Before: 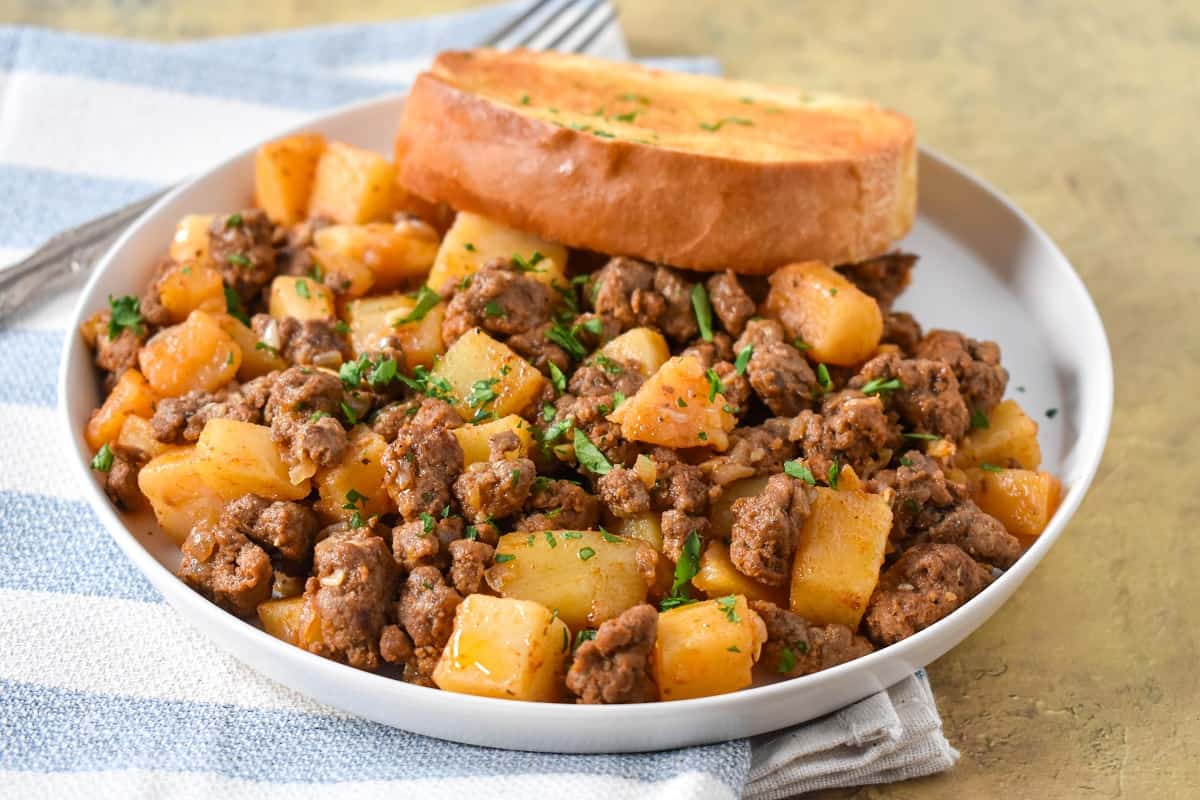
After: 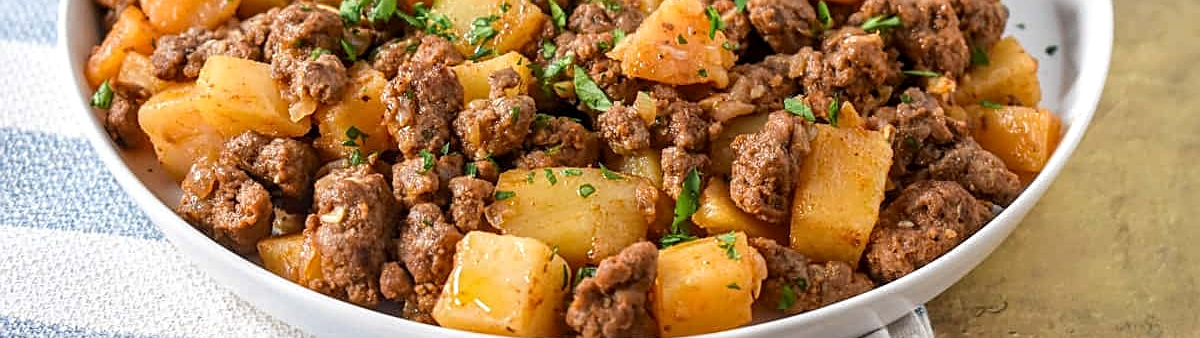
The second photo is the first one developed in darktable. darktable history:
crop: top 45.425%, bottom 12.22%
local contrast: on, module defaults
sharpen: on, module defaults
